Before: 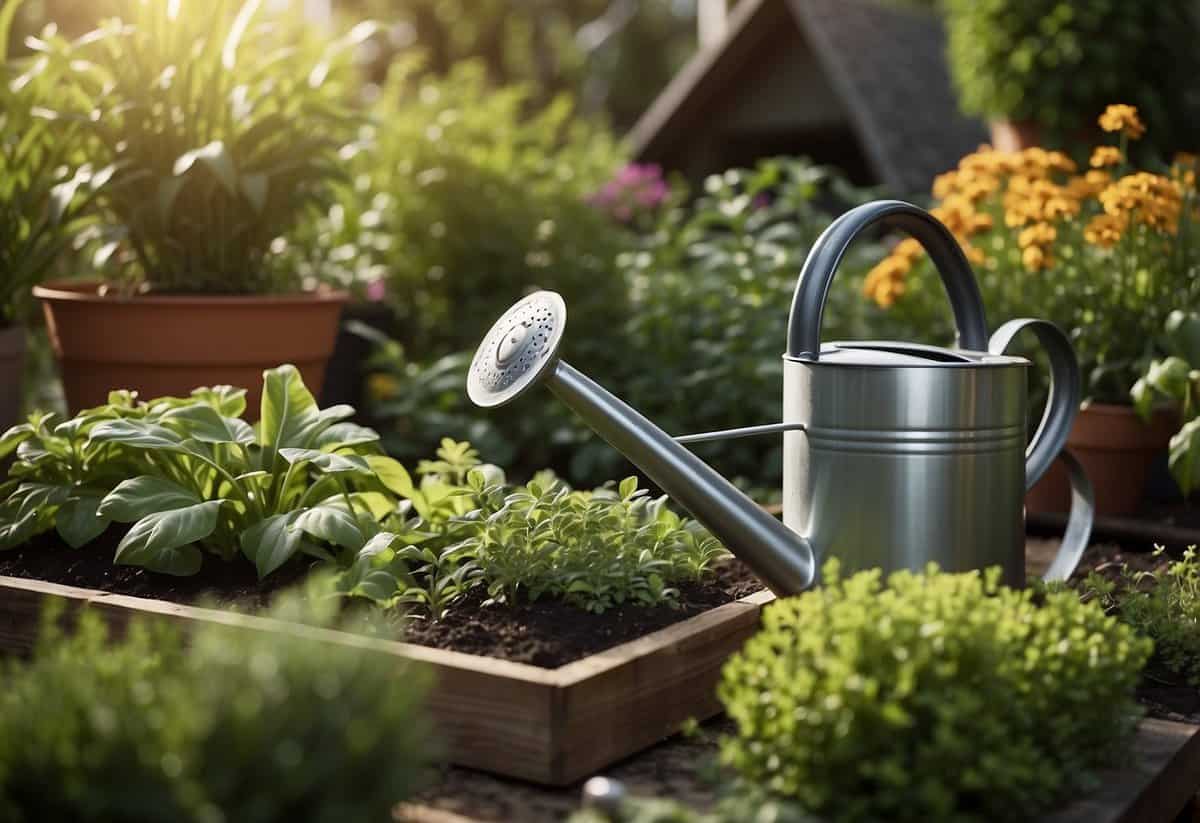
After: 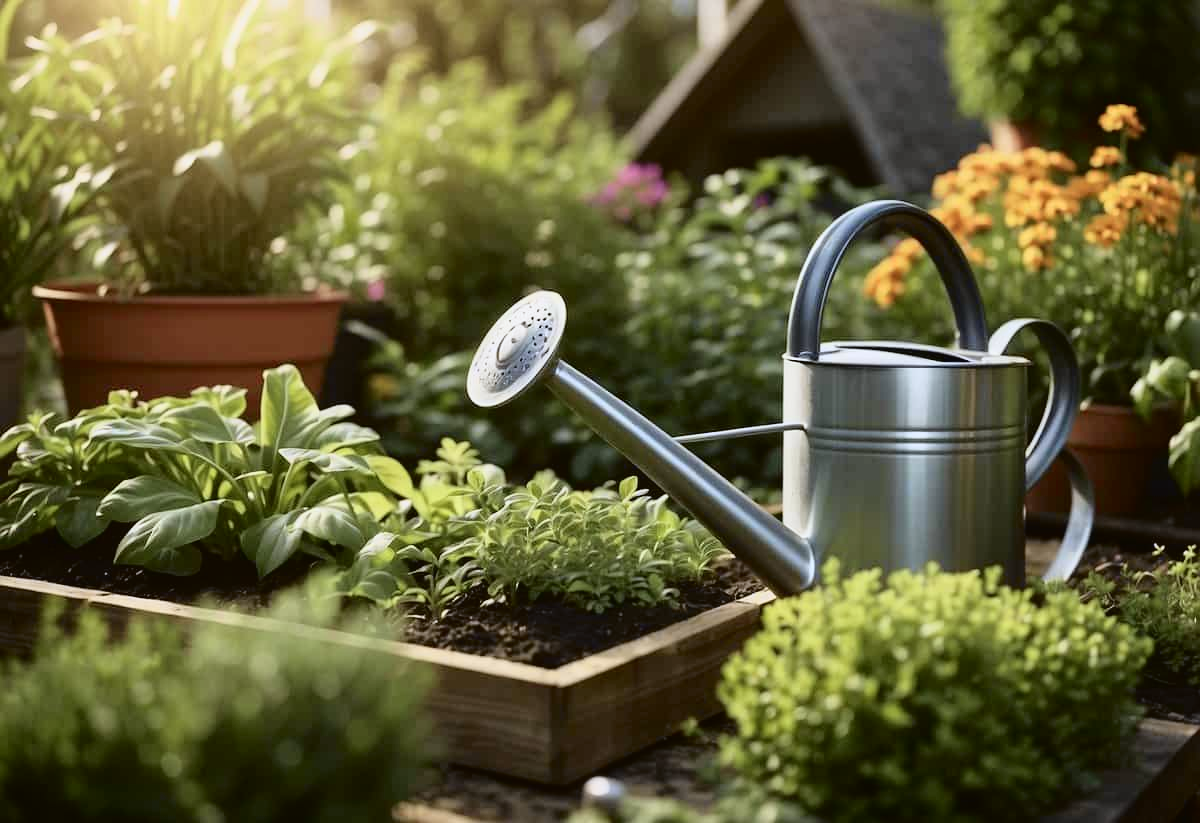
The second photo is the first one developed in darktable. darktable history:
white balance: red 0.976, blue 1.04
tone curve: curves: ch0 [(0, 0.021) (0.049, 0.044) (0.152, 0.14) (0.328, 0.377) (0.473, 0.543) (0.641, 0.705) (0.85, 0.894) (1, 0.969)]; ch1 [(0, 0) (0.302, 0.331) (0.427, 0.433) (0.472, 0.47) (0.502, 0.503) (0.527, 0.521) (0.564, 0.58) (0.614, 0.626) (0.677, 0.701) (0.859, 0.885) (1, 1)]; ch2 [(0, 0) (0.33, 0.301) (0.447, 0.44) (0.487, 0.496) (0.502, 0.516) (0.535, 0.563) (0.565, 0.593) (0.618, 0.628) (1, 1)], color space Lab, independent channels, preserve colors none
